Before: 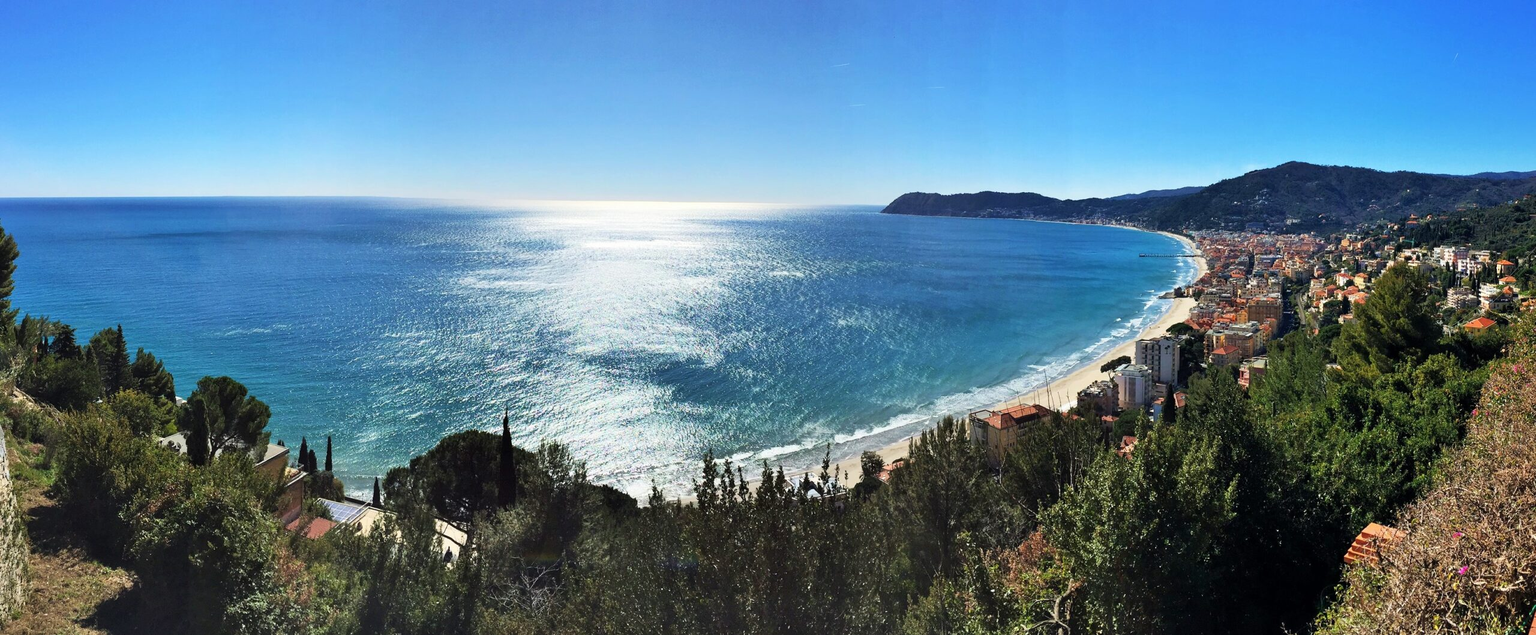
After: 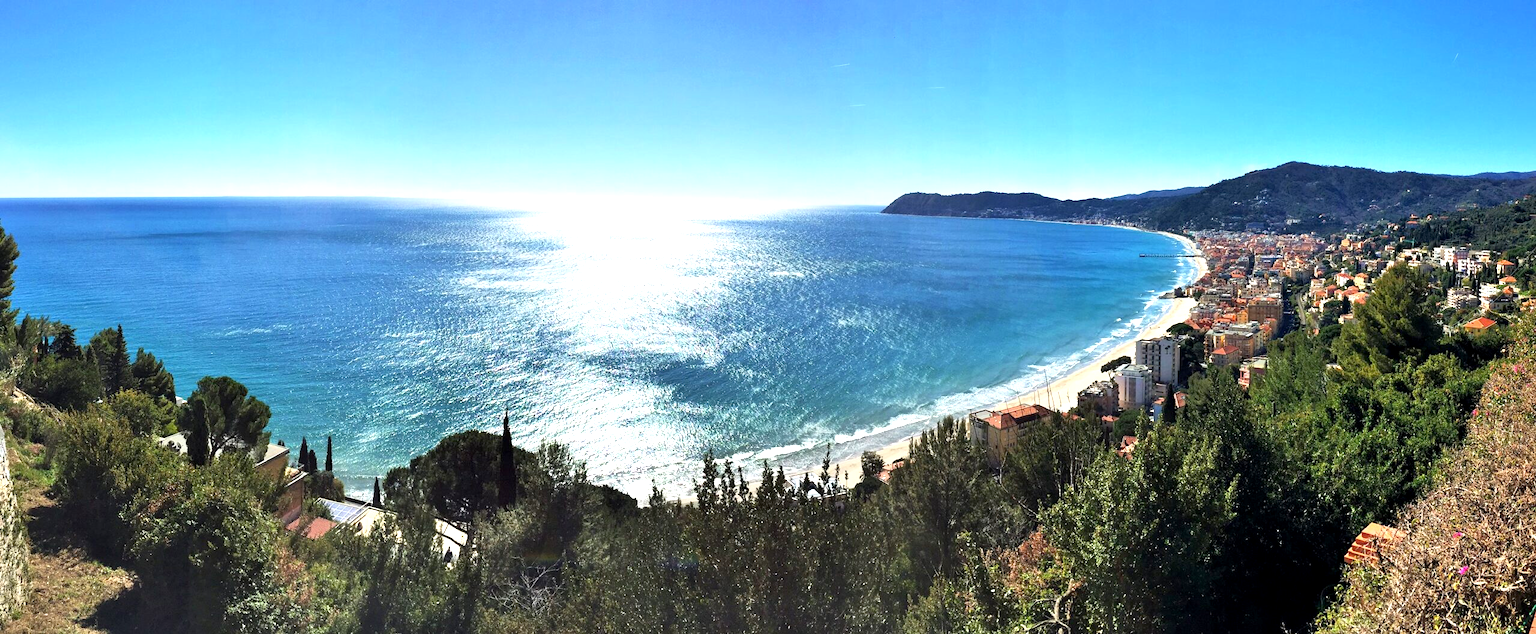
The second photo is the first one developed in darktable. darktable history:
exposure: black level correction 0.002, exposure 0.677 EV, compensate highlight preservation false
